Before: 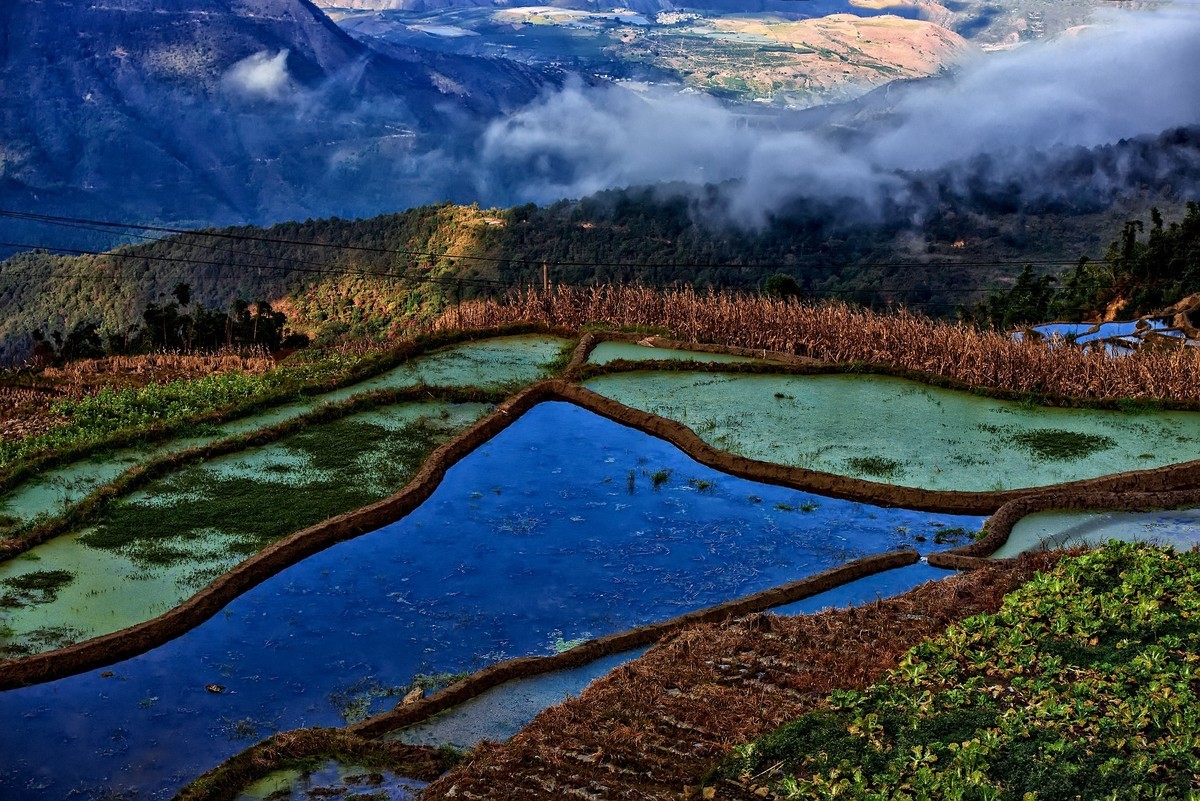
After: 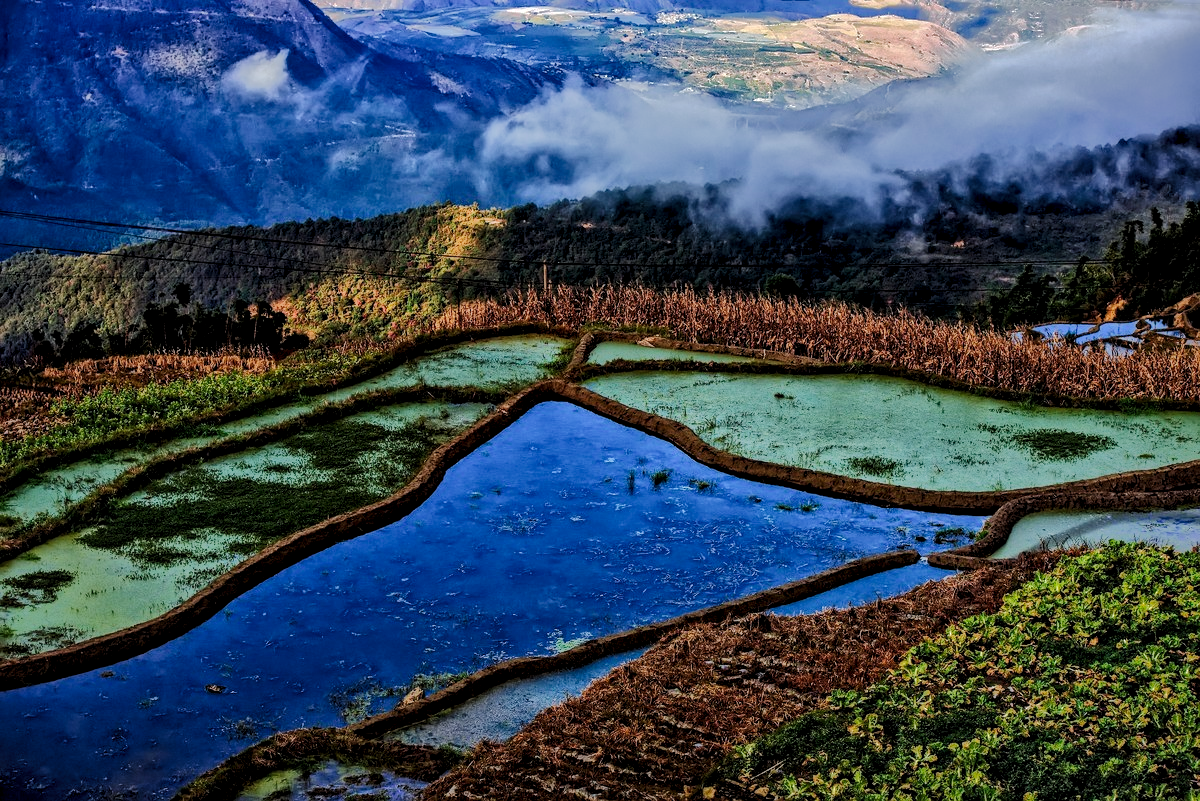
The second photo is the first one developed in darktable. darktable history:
tone equalizer: -8 EV -0.385 EV, -7 EV -0.358 EV, -6 EV -0.346 EV, -5 EV -0.21 EV, -3 EV 0.194 EV, -2 EV 0.359 EV, -1 EV 0.386 EV, +0 EV 0.411 EV, smoothing diameter 24.8%, edges refinement/feathering 7.25, preserve details guided filter
color calibration: illuminant same as pipeline (D50), adaptation XYZ, x 0.346, y 0.358, temperature 5004.19 K
tone curve: curves: ch0 [(0, 0) (0.091, 0.066) (0.184, 0.16) (0.491, 0.519) (0.748, 0.765) (1, 0.919)]; ch1 [(0, 0) (0.179, 0.173) (0.322, 0.32) (0.424, 0.424) (0.502, 0.504) (0.56, 0.578) (0.631, 0.675) (0.777, 0.806) (1, 1)]; ch2 [(0, 0) (0.434, 0.447) (0.483, 0.487) (0.547, 0.573) (0.676, 0.673) (1, 1)], preserve colors none
levels: levels [0.031, 0.5, 0.969]
local contrast: on, module defaults
shadows and highlights: shadows -19.04, highlights -73.02
